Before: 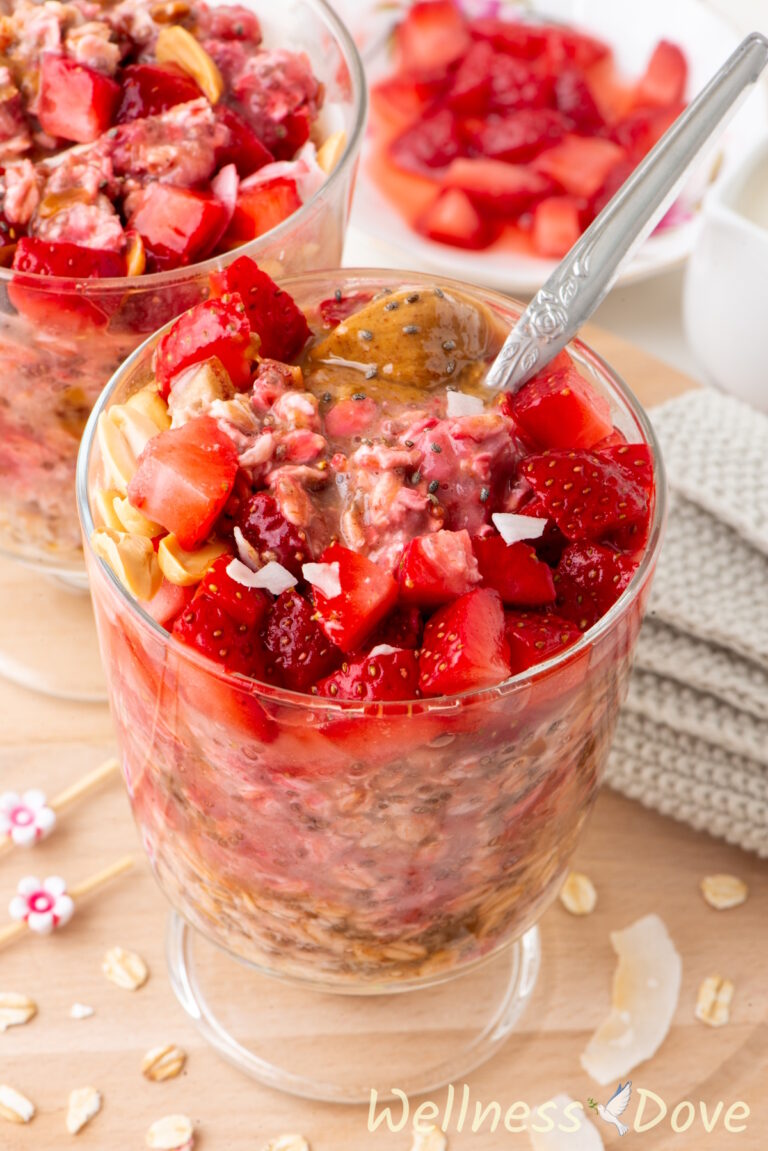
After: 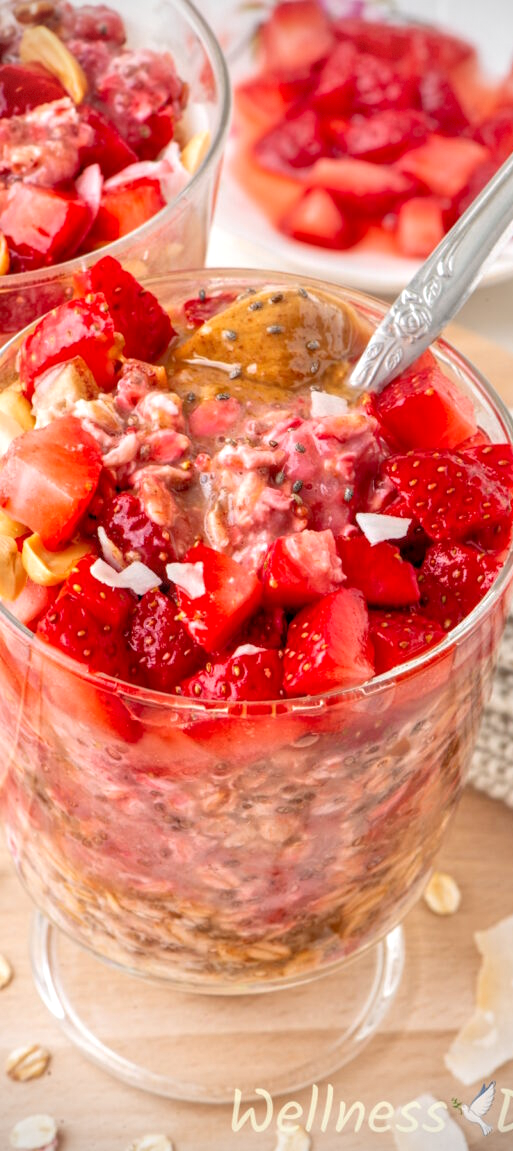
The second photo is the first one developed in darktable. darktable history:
crop and rotate: left 17.732%, right 15.423%
local contrast: on, module defaults
vignetting: dithering 8-bit output, unbound false
contrast equalizer: y [[0.5, 0.5, 0.472, 0.5, 0.5, 0.5], [0.5 ×6], [0.5 ×6], [0 ×6], [0 ×6]]
tone equalizer: -7 EV 0.15 EV, -6 EV 0.6 EV, -5 EV 1.15 EV, -4 EV 1.33 EV, -3 EV 1.15 EV, -2 EV 0.6 EV, -1 EV 0.15 EV, mask exposure compensation -0.5 EV
